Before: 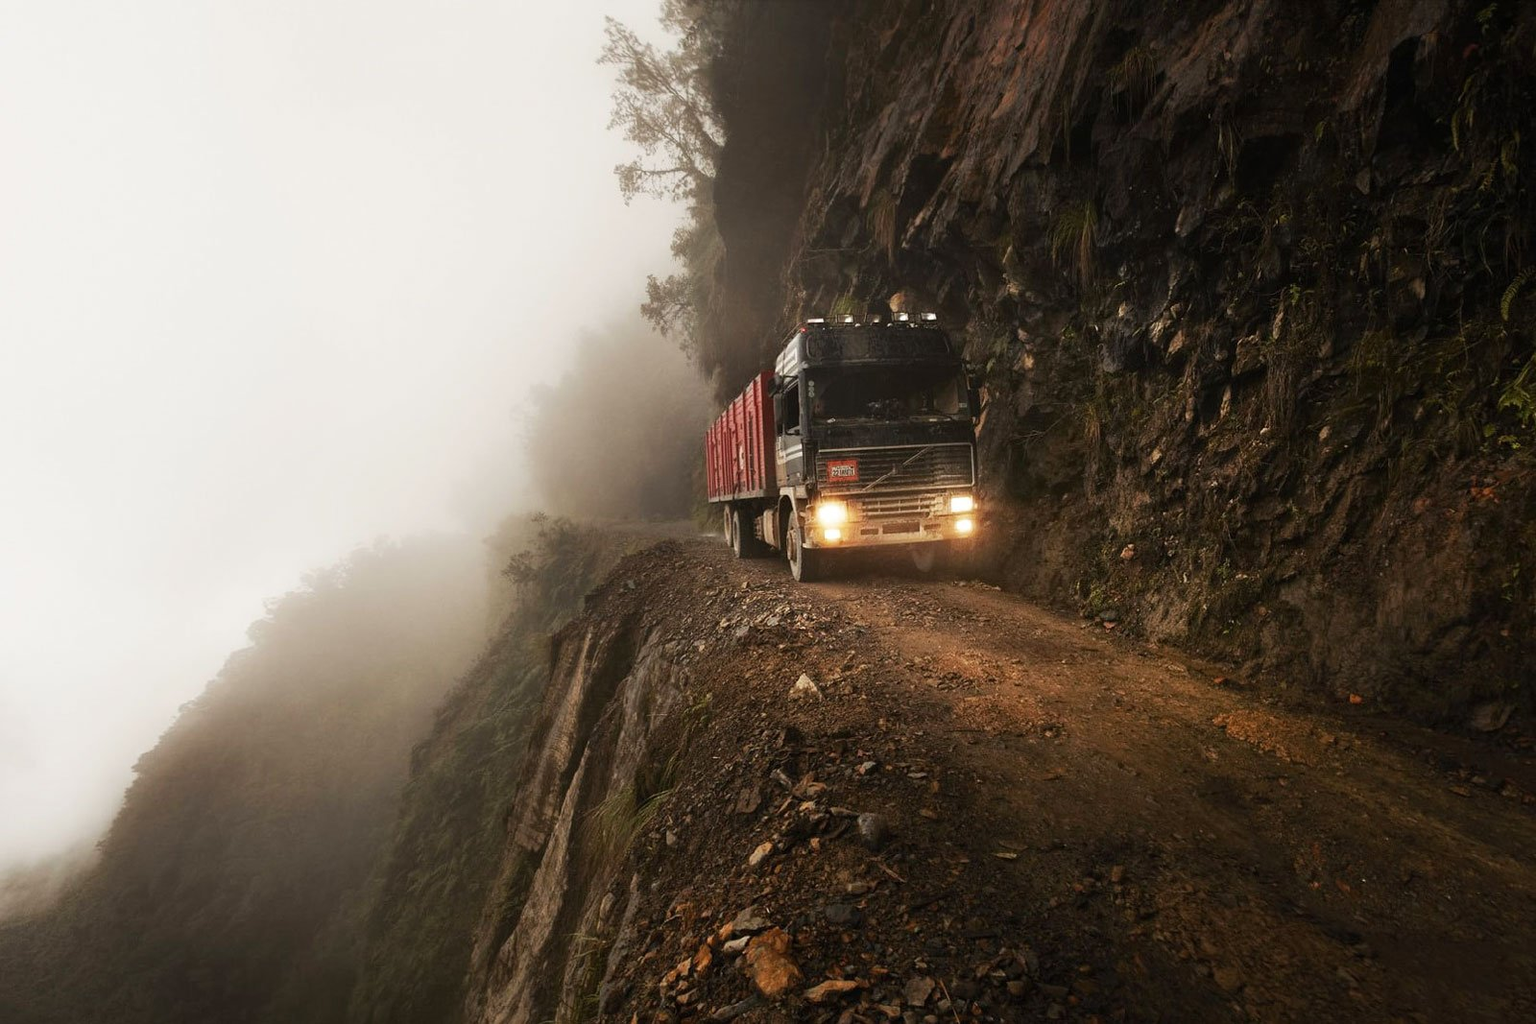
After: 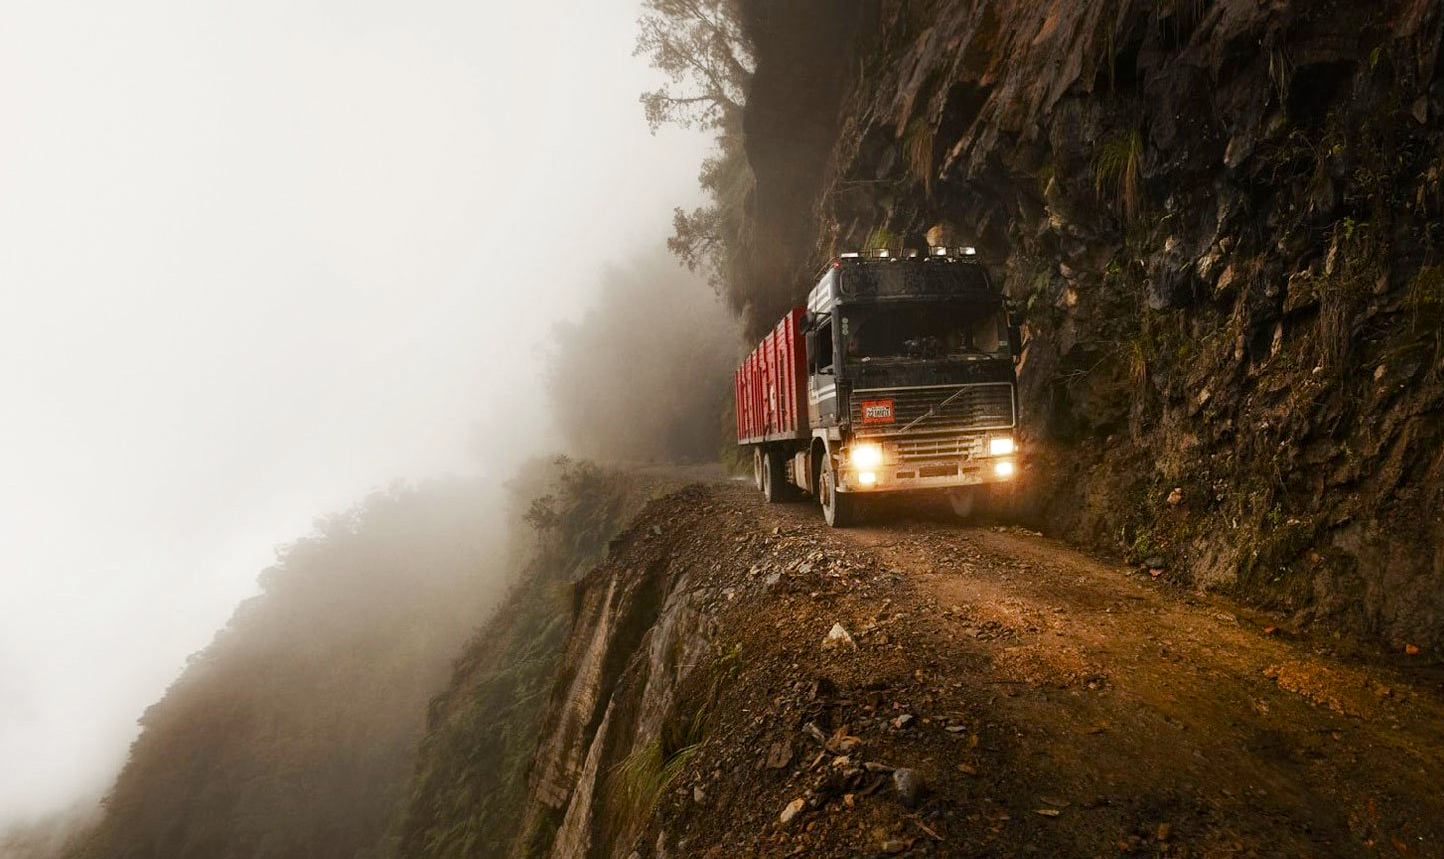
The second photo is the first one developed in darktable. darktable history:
crop: top 7.49%, right 9.717%, bottom 11.943%
local contrast: mode bilateral grid, contrast 20, coarseness 50, detail 120%, midtone range 0.2
color balance rgb: perceptual saturation grading › global saturation 20%, perceptual saturation grading › highlights -25%, perceptual saturation grading › shadows 50%, global vibrance -25%
